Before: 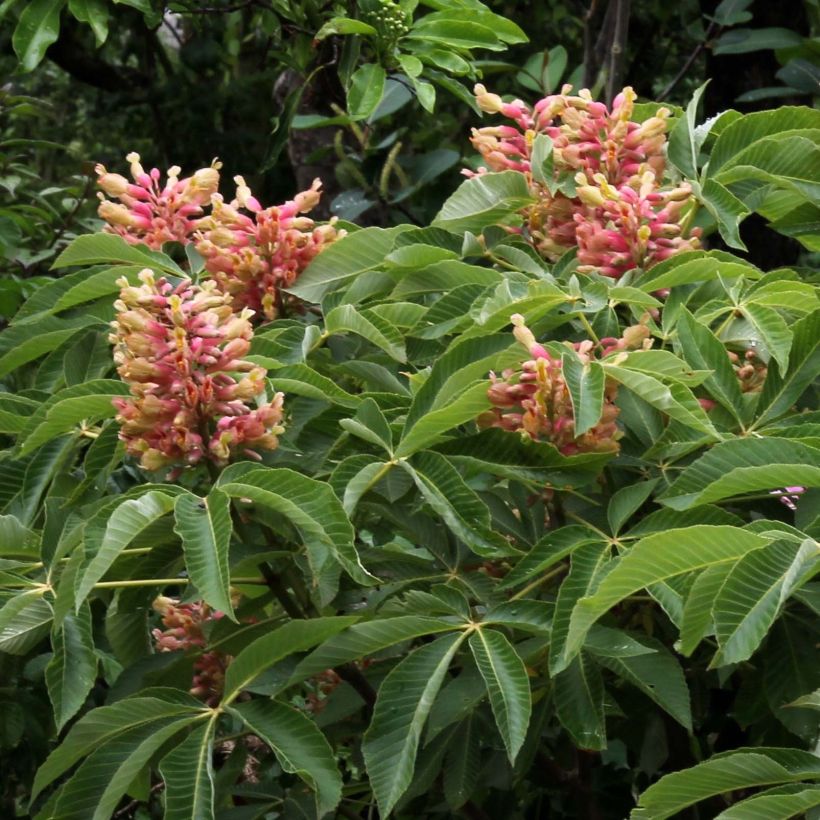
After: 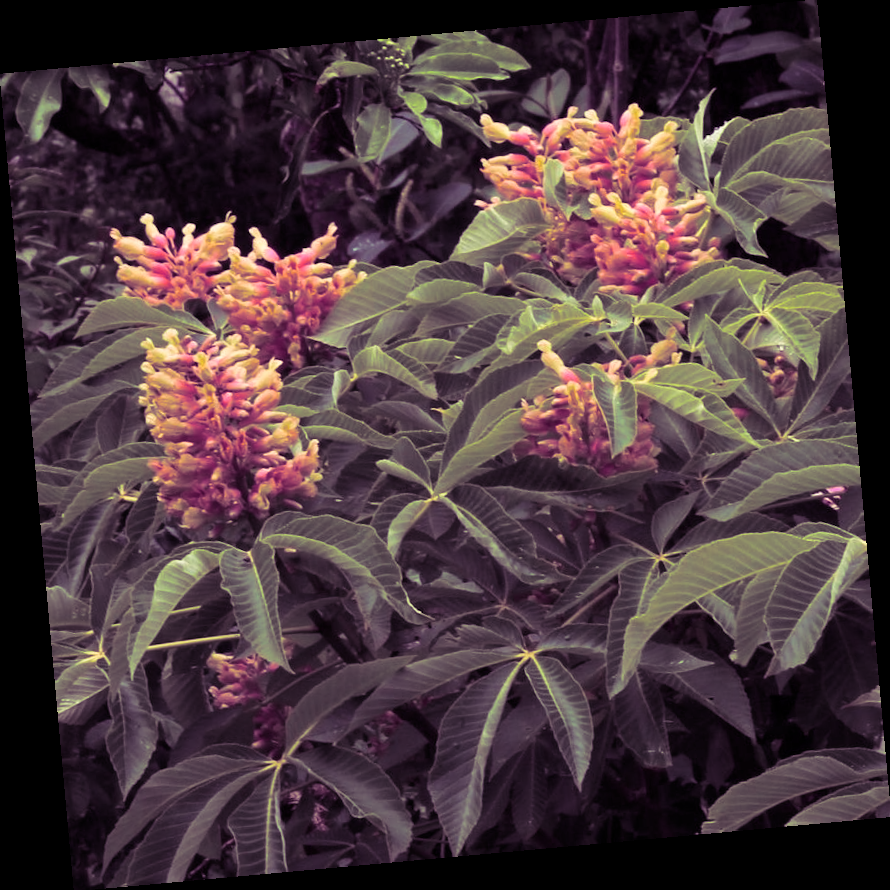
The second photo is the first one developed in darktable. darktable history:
split-toning: shadows › hue 277.2°, shadows › saturation 0.74
white balance: red 1.045, blue 0.932
velvia: on, module defaults
rotate and perspective: rotation -5.2°, automatic cropping off
